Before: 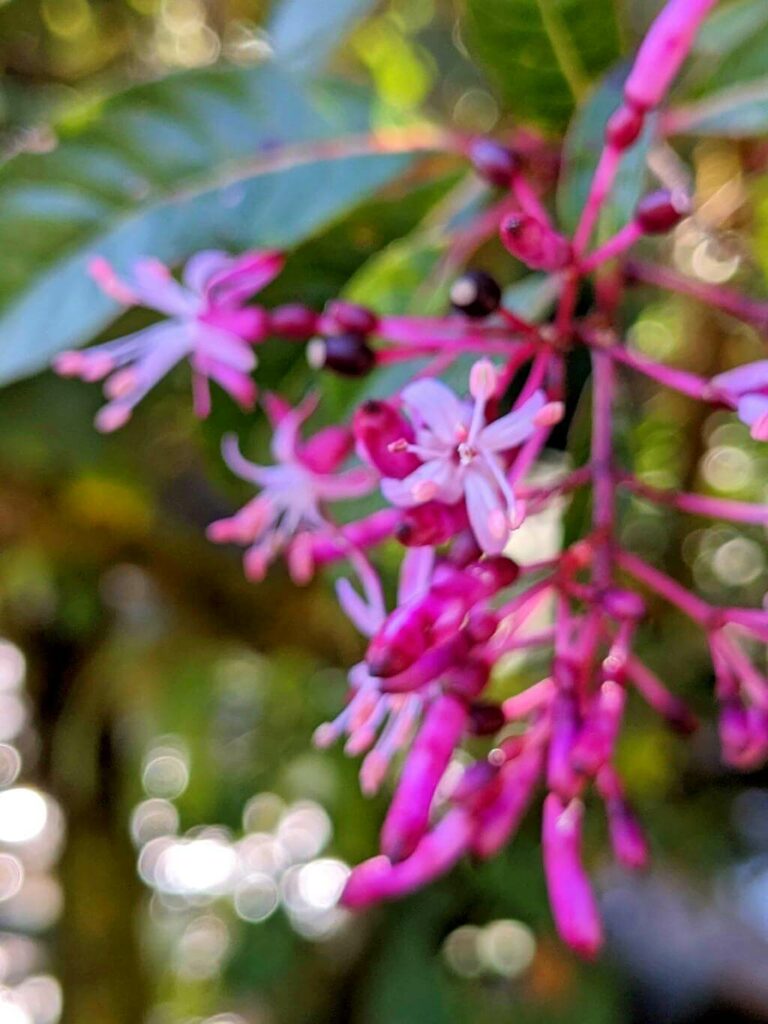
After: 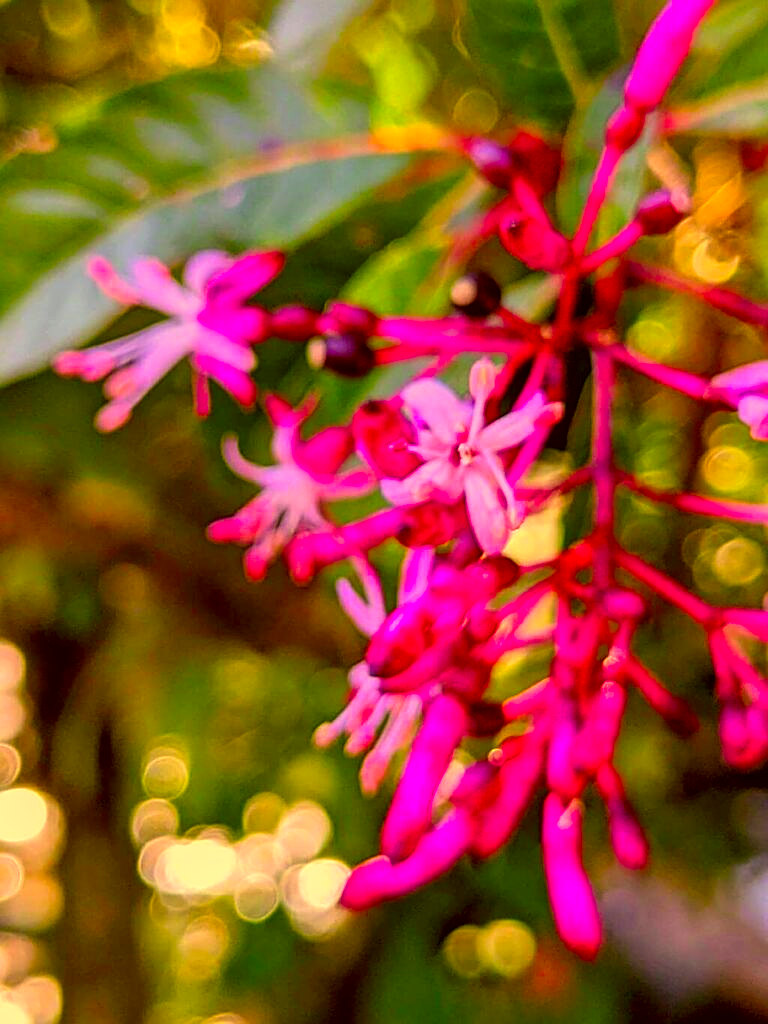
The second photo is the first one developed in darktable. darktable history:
local contrast: on, module defaults
sharpen: on, module defaults
color correction: highlights a* 10.44, highlights b* 30.04, shadows a* 2.73, shadows b* 17.51, saturation 1.72
